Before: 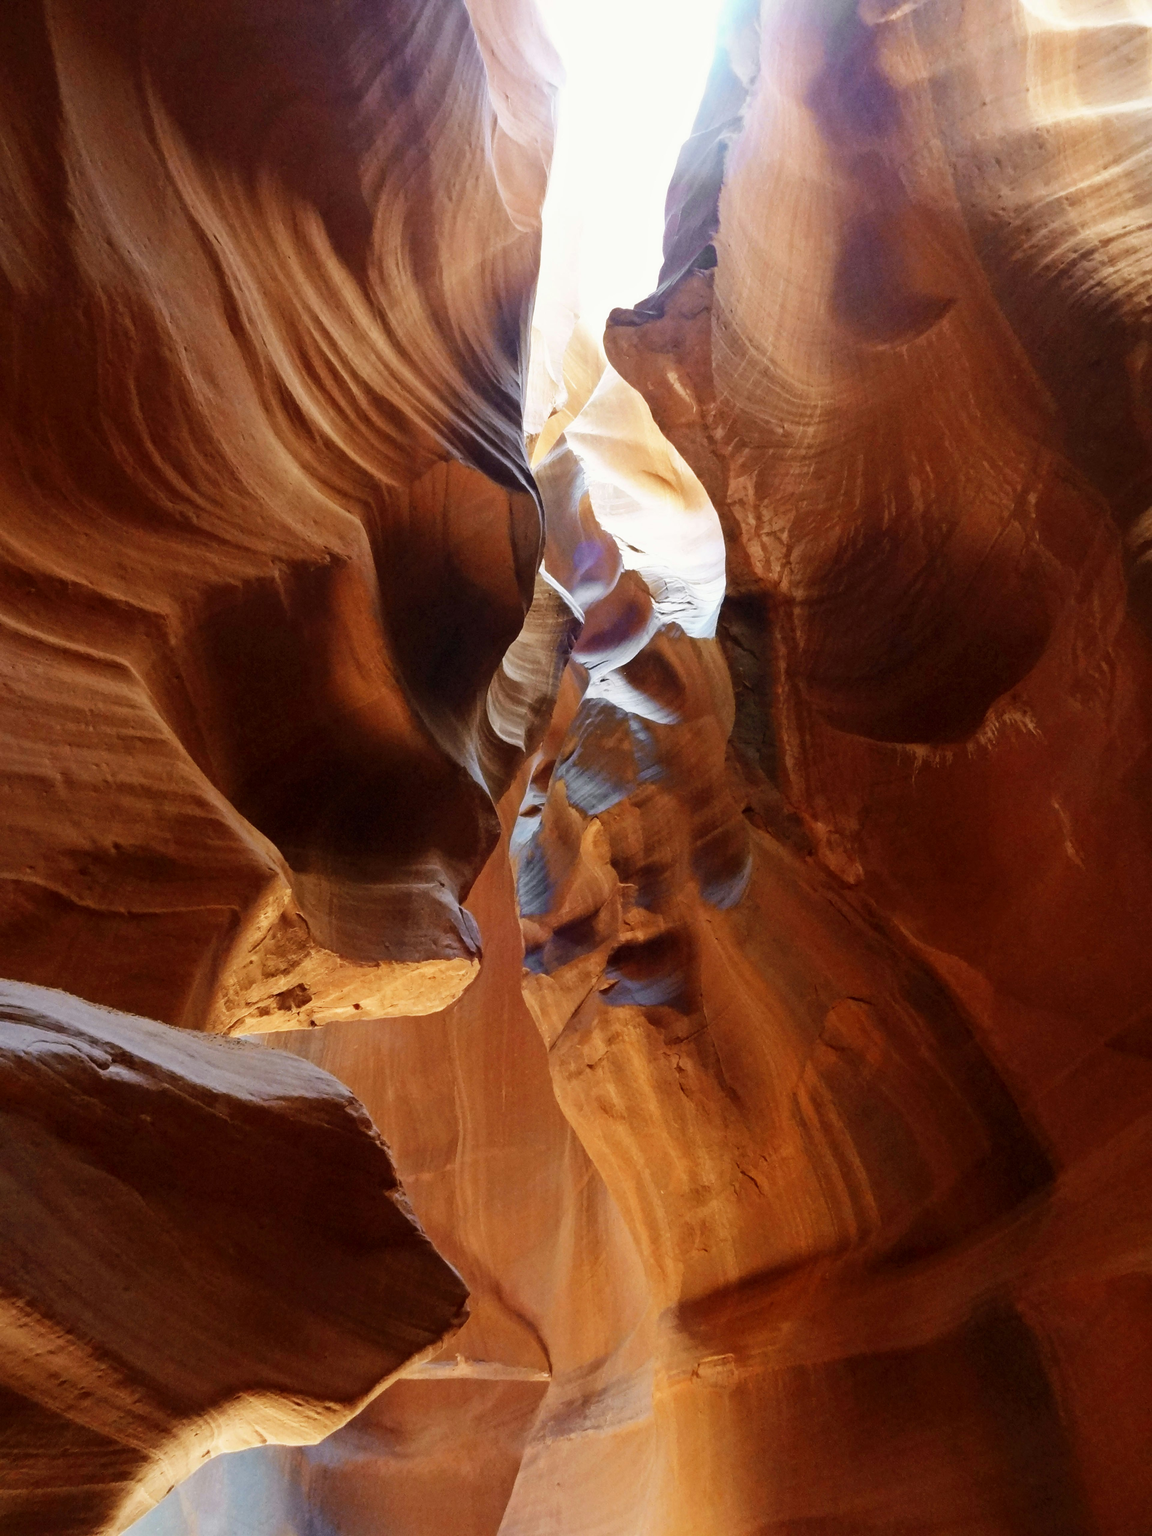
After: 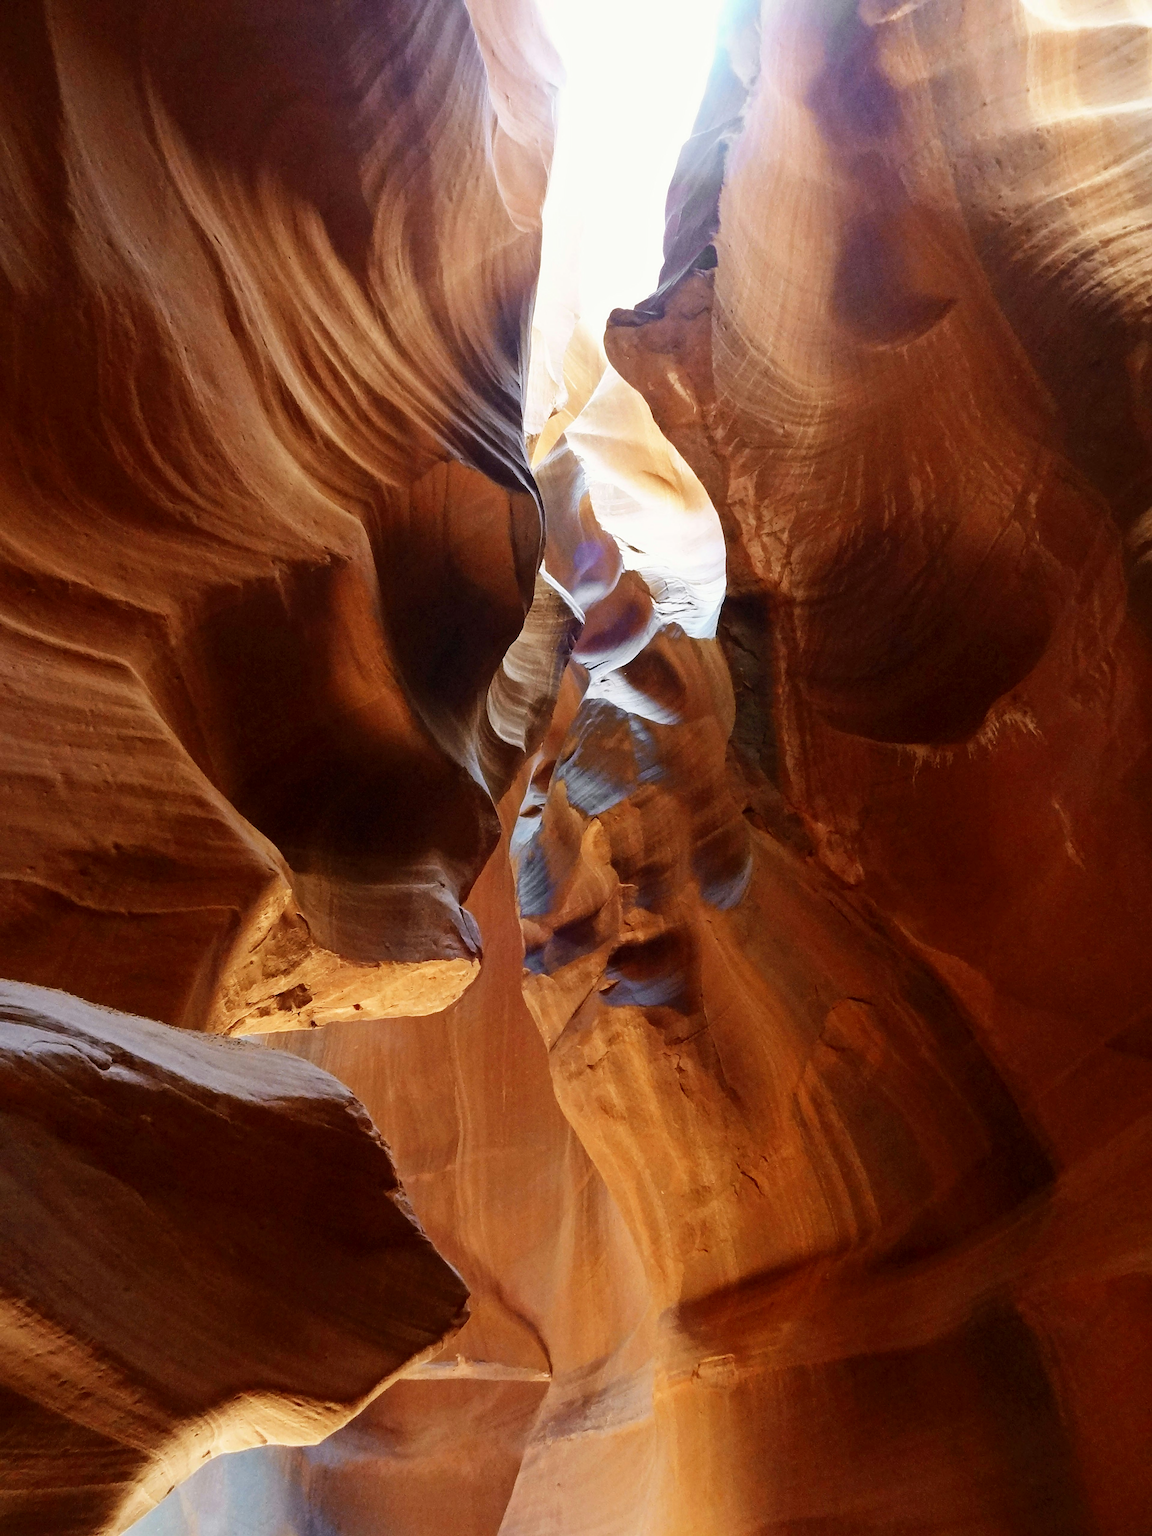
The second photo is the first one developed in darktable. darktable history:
sharpen: on, module defaults
contrast brightness saturation: contrast 0.08, saturation 0.02
